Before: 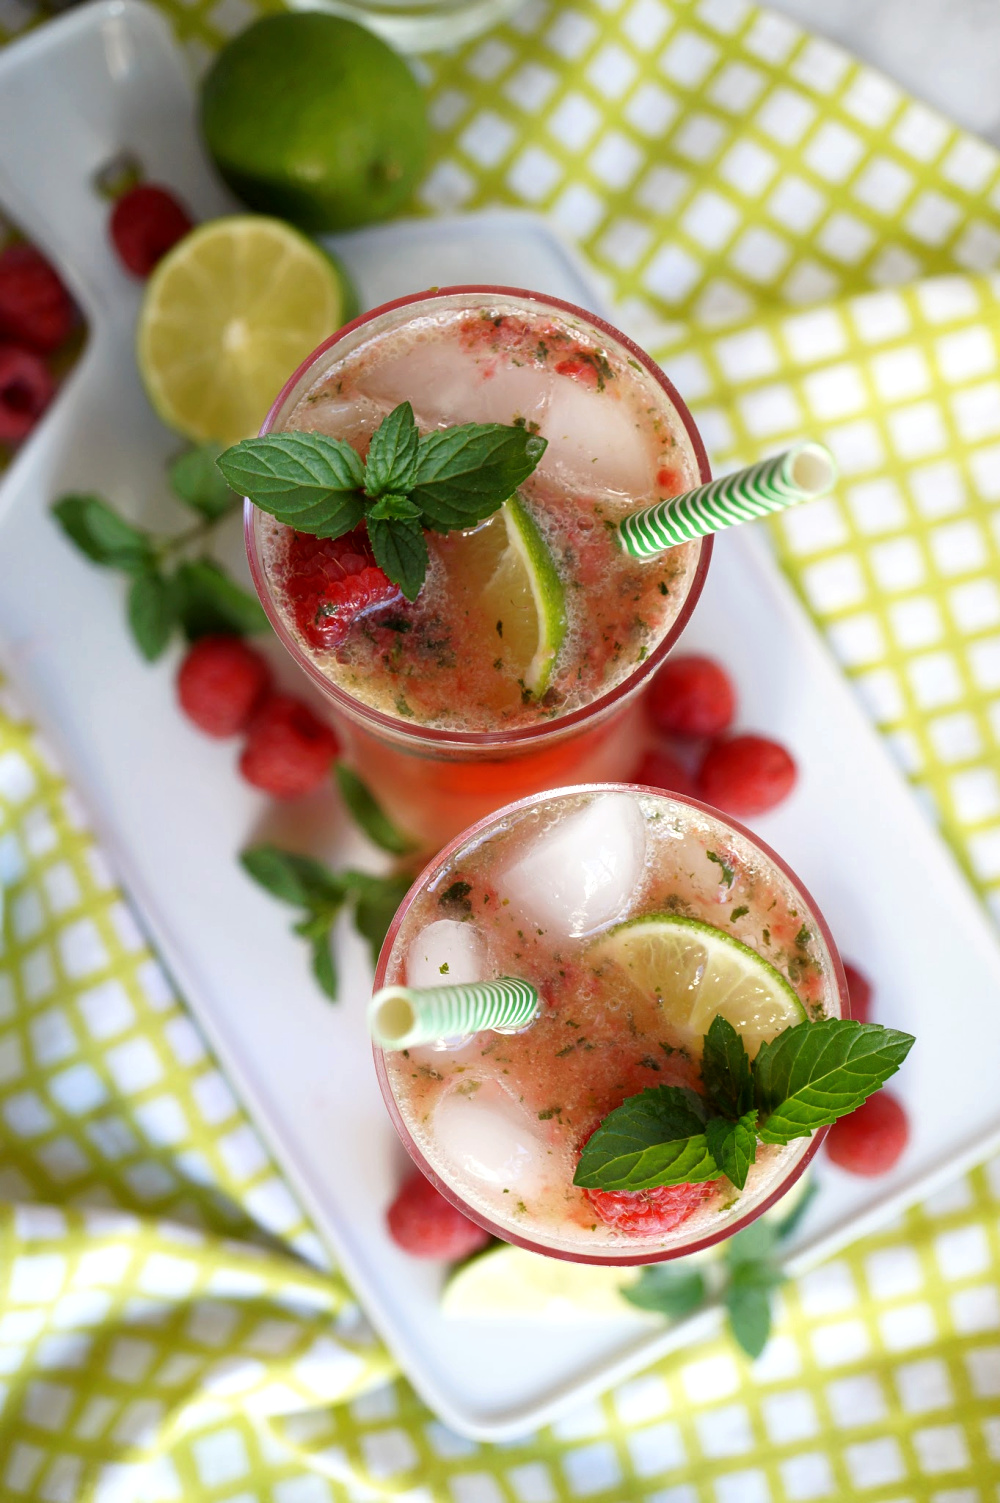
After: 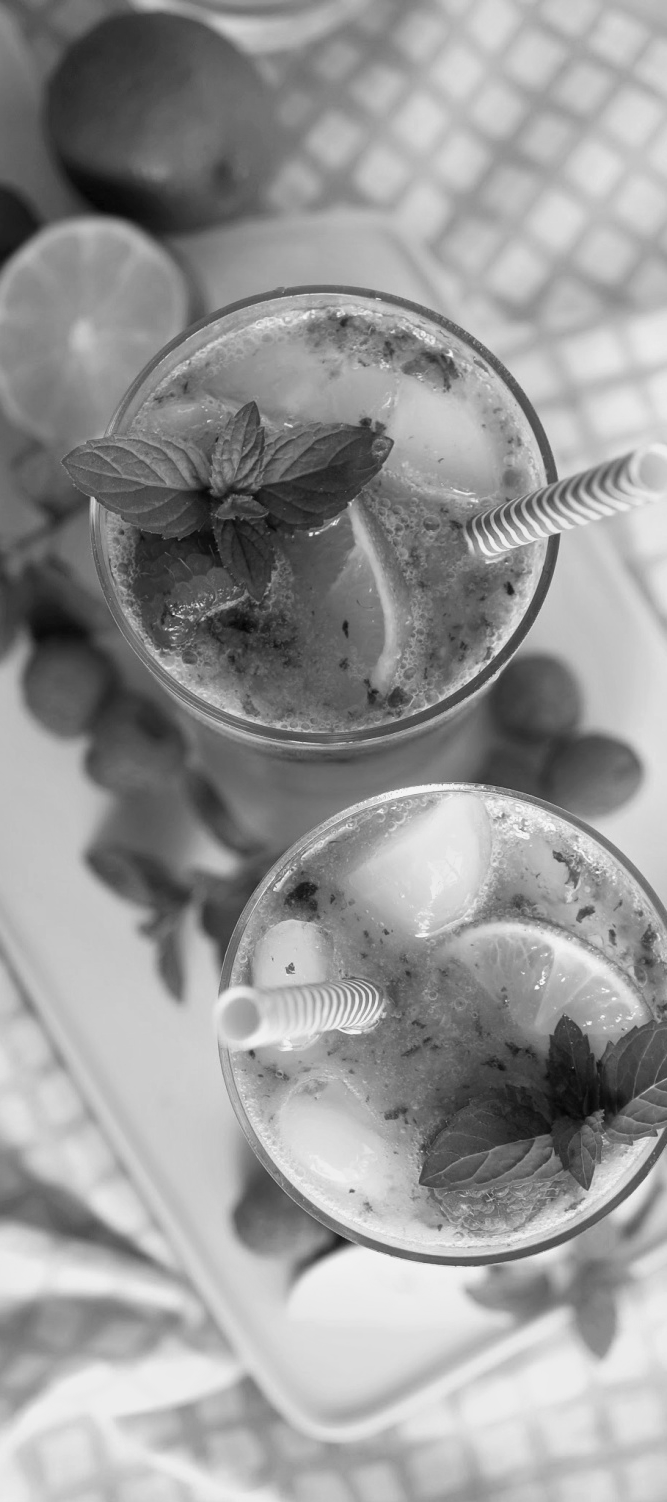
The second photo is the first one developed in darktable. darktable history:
crop and rotate: left 15.446%, right 17.836%
monochrome: a 26.22, b 42.67, size 0.8
